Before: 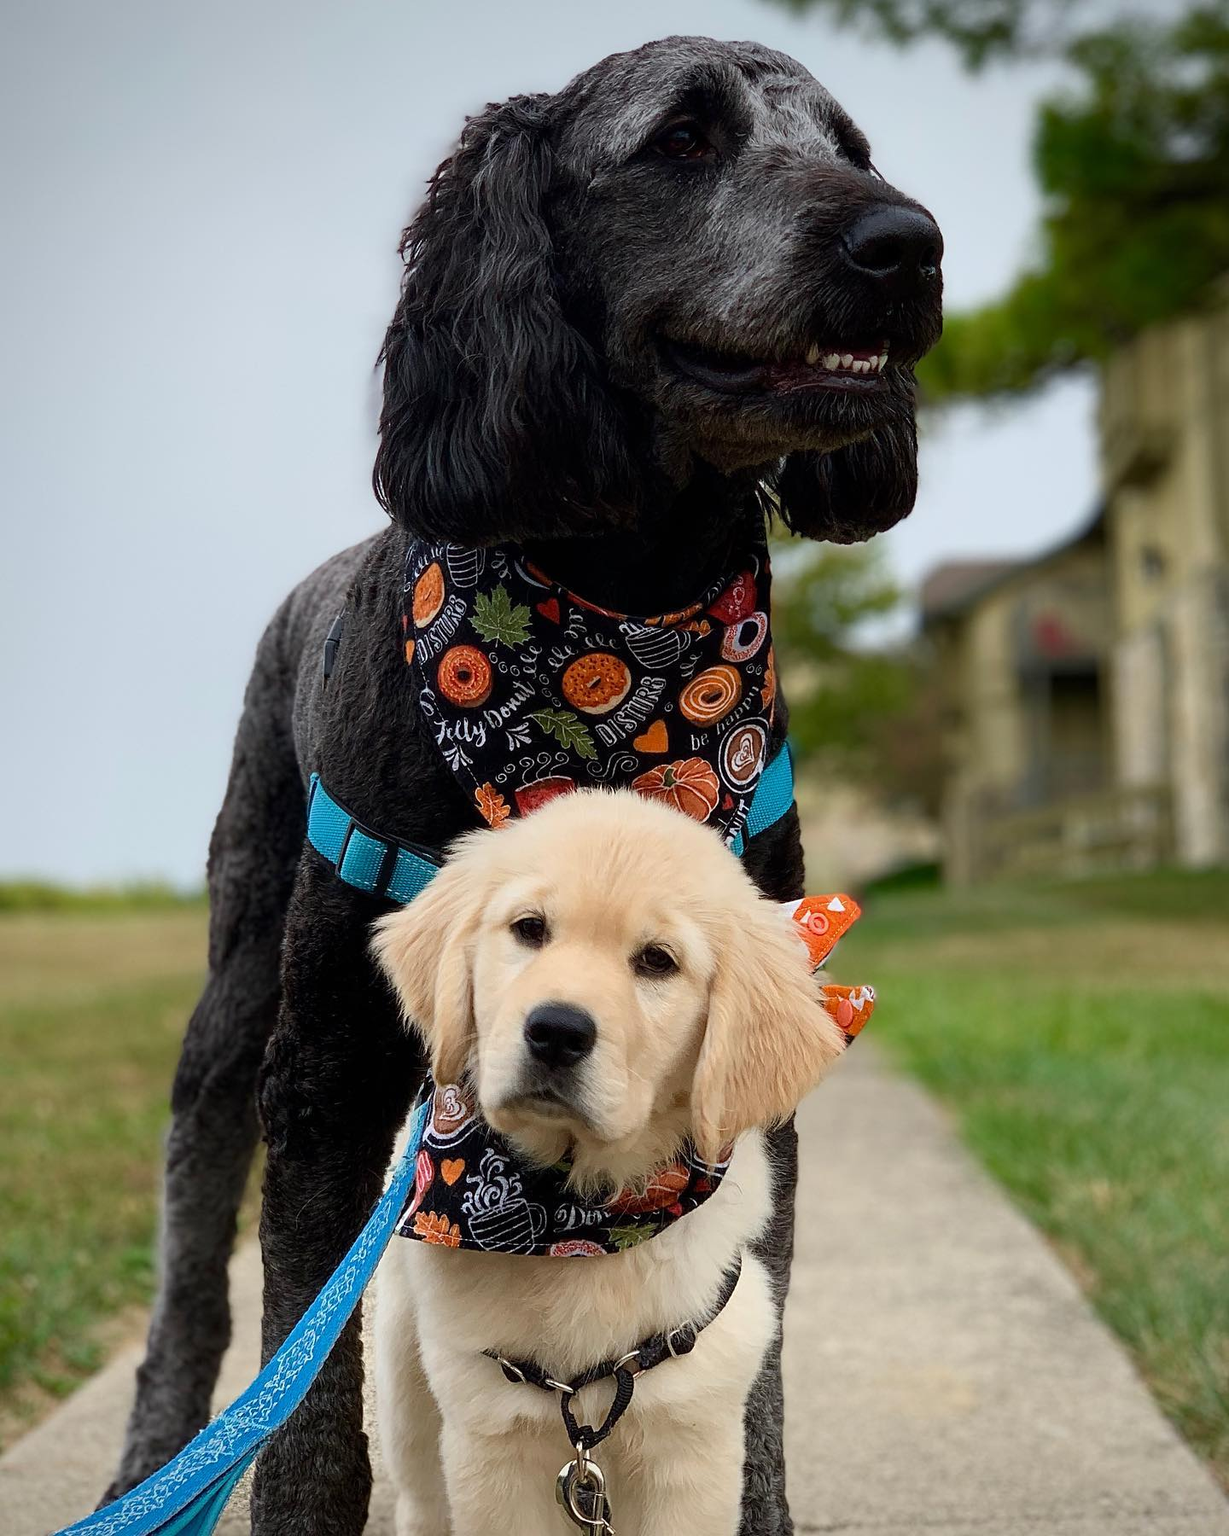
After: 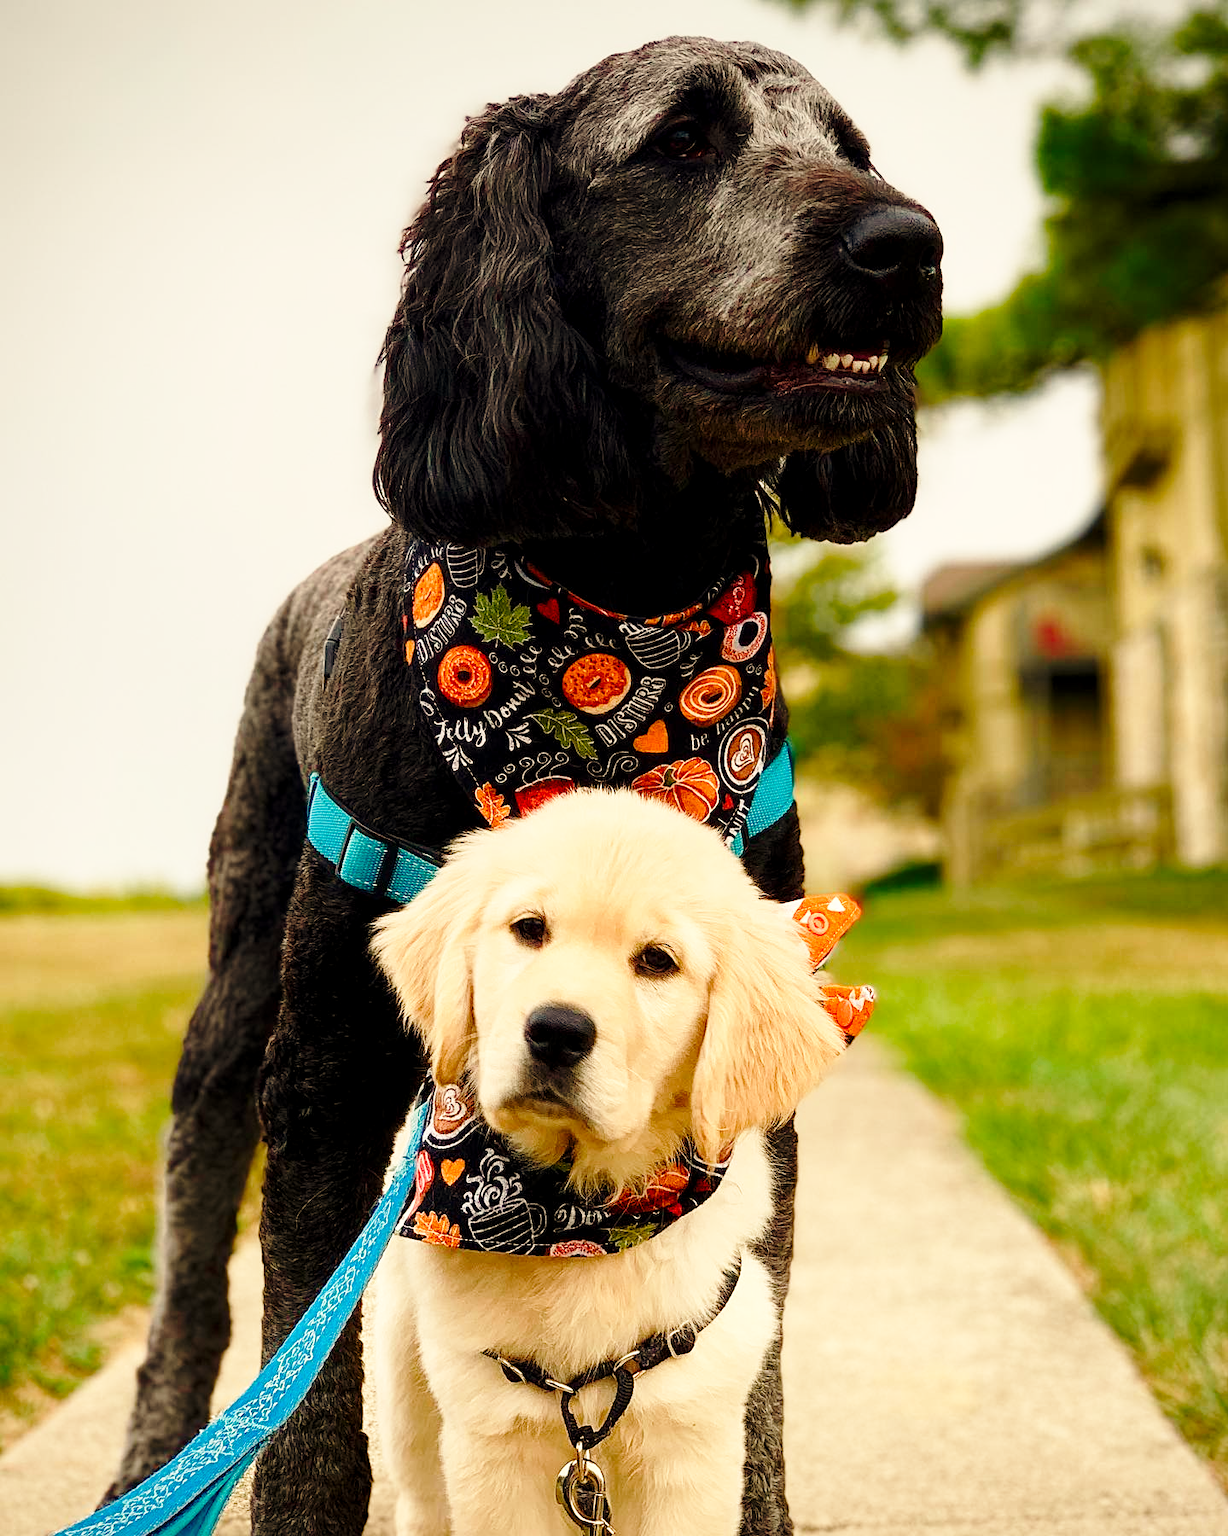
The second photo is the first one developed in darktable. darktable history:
base curve: curves: ch0 [(0, 0) (0.028, 0.03) (0.121, 0.232) (0.46, 0.748) (0.859, 0.968) (1, 1)], preserve colors none
color balance rgb: perceptual saturation grading › global saturation 20%, perceptual saturation grading › highlights -25%, perceptual saturation grading › shadows 25%
white balance: red 1.123, blue 0.83
local contrast: highlights 100%, shadows 100%, detail 120%, midtone range 0.2
